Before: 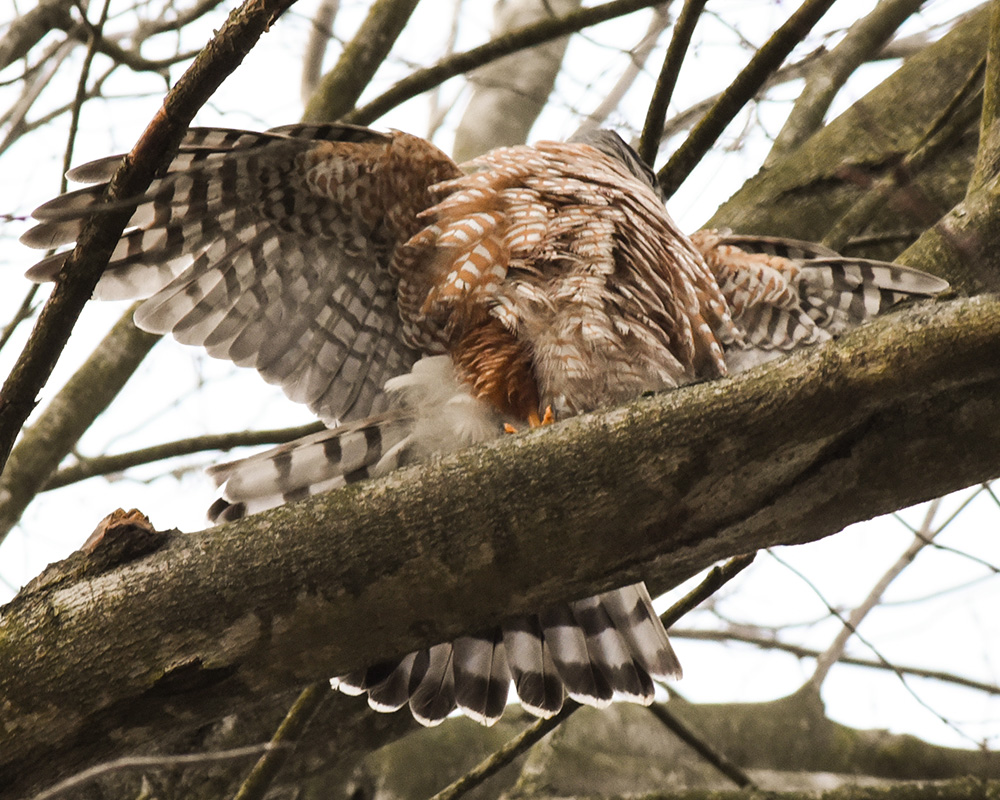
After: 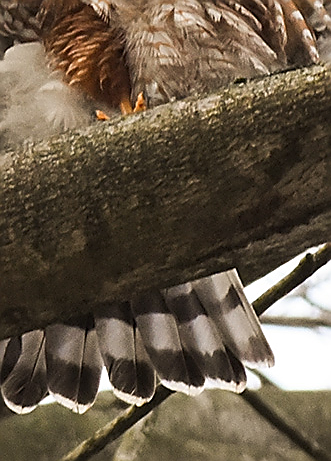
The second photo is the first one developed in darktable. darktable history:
crop: left 40.878%, top 39.176%, right 25.993%, bottom 3.081%
sharpen: radius 1.4, amount 1.25, threshold 0.7
